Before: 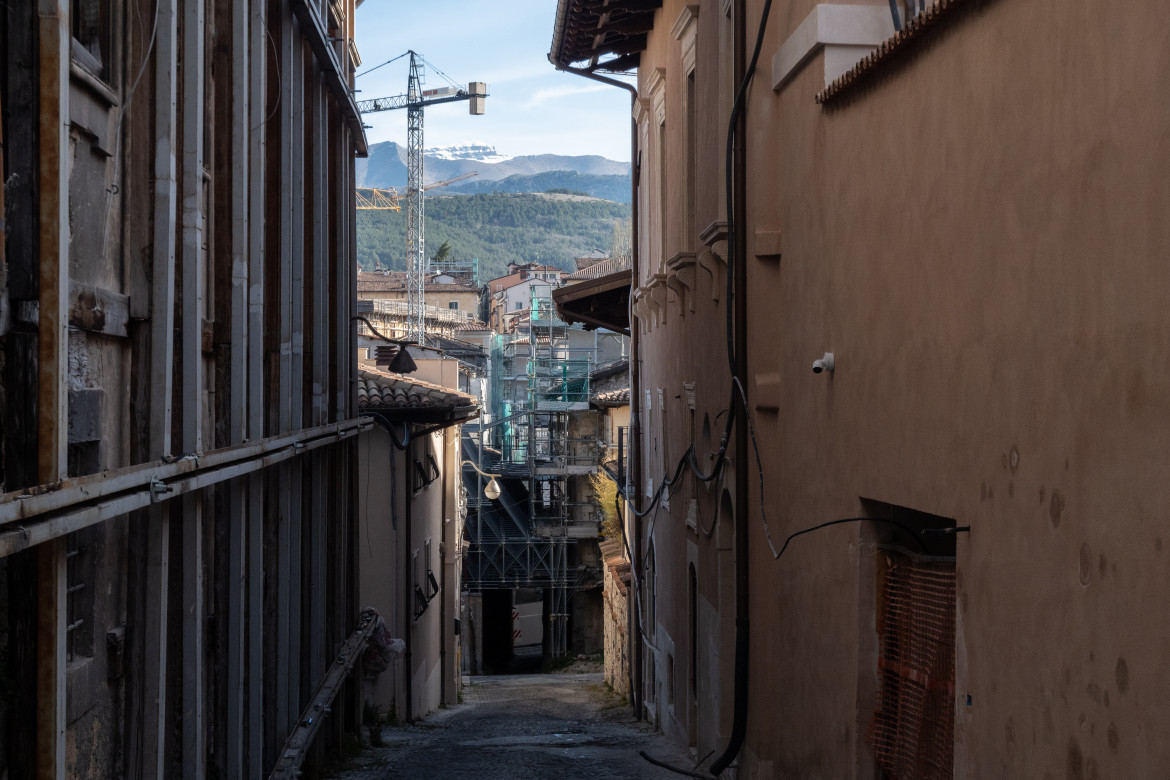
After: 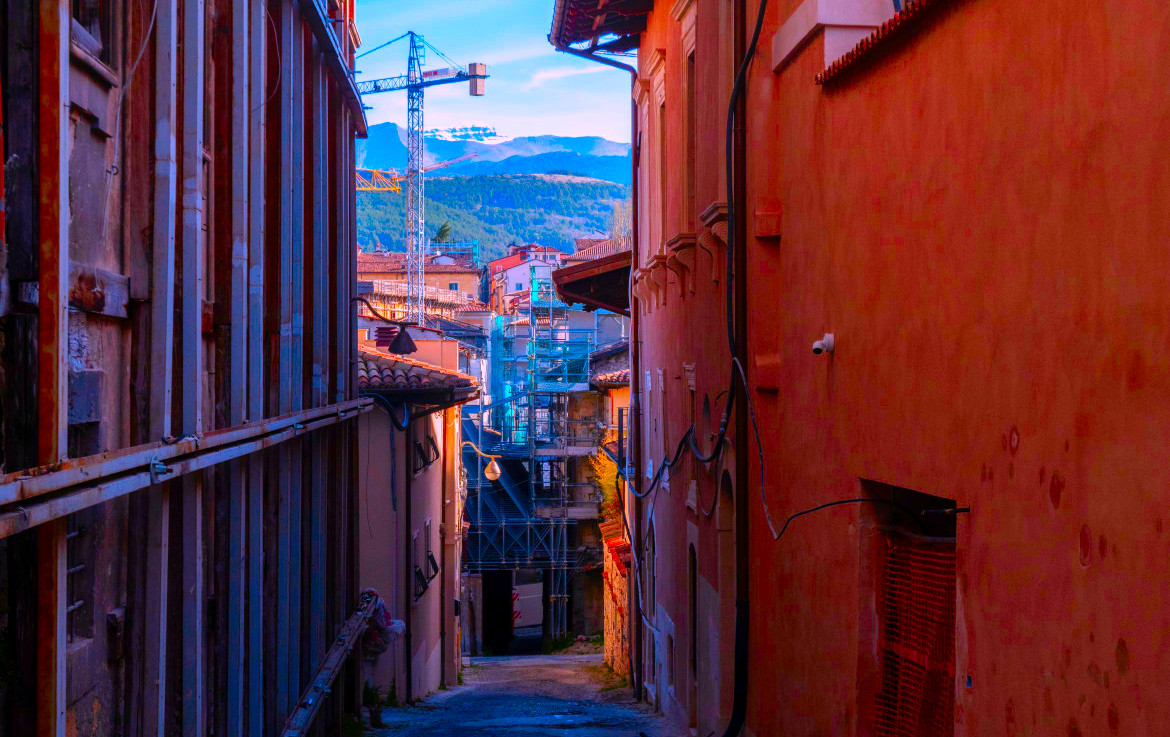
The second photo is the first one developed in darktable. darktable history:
crop and rotate: top 2.479%, bottom 3.018%
white balance: red 1.05, blue 1.072
local contrast: detail 110%
color correction: saturation 3
color balance rgb: perceptual saturation grading › global saturation 35%, perceptual saturation grading › highlights -25%, perceptual saturation grading › shadows 25%, global vibrance 10%
